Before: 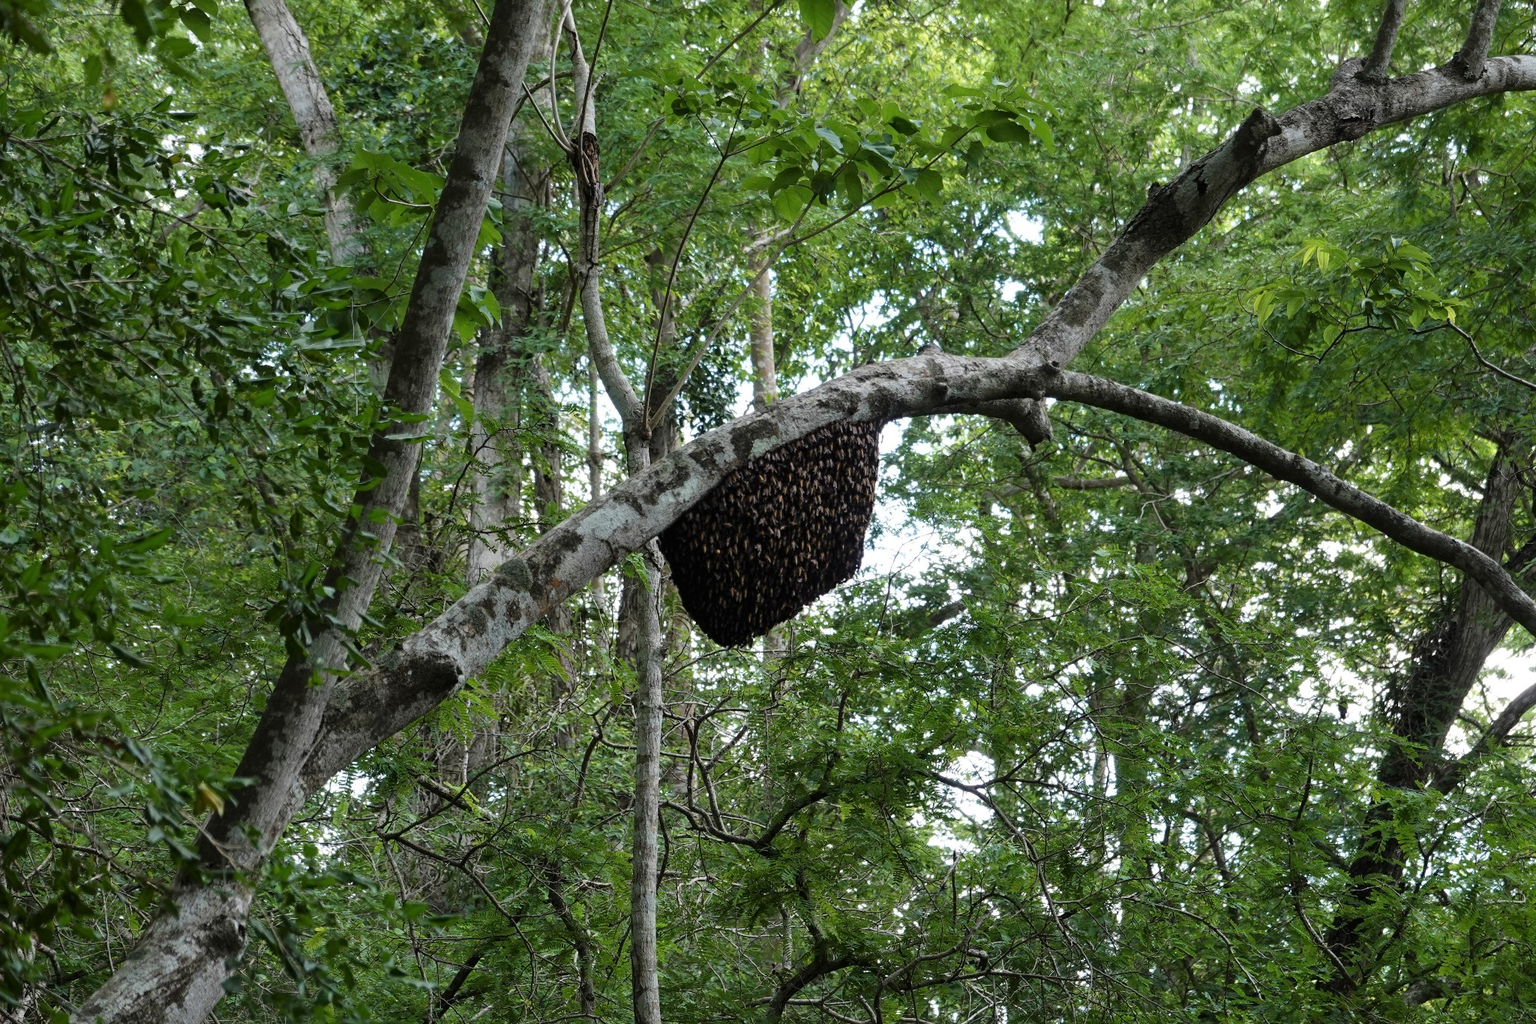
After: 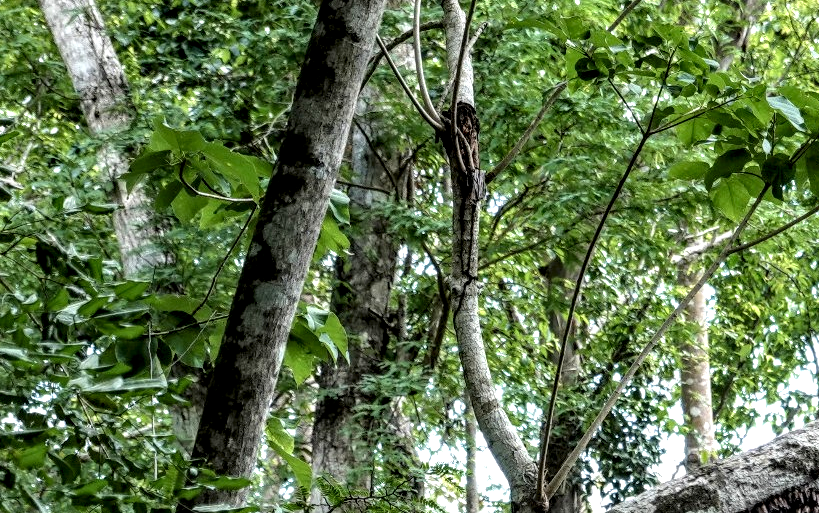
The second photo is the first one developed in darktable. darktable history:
crop: left 15.635%, top 5.455%, right 44.342%, bottom 56.928%
local contrast: highlights 16%, detail 186%
exposure: black level correction 0.001, exposure 0.5 EV, compensate highlight preservation false
